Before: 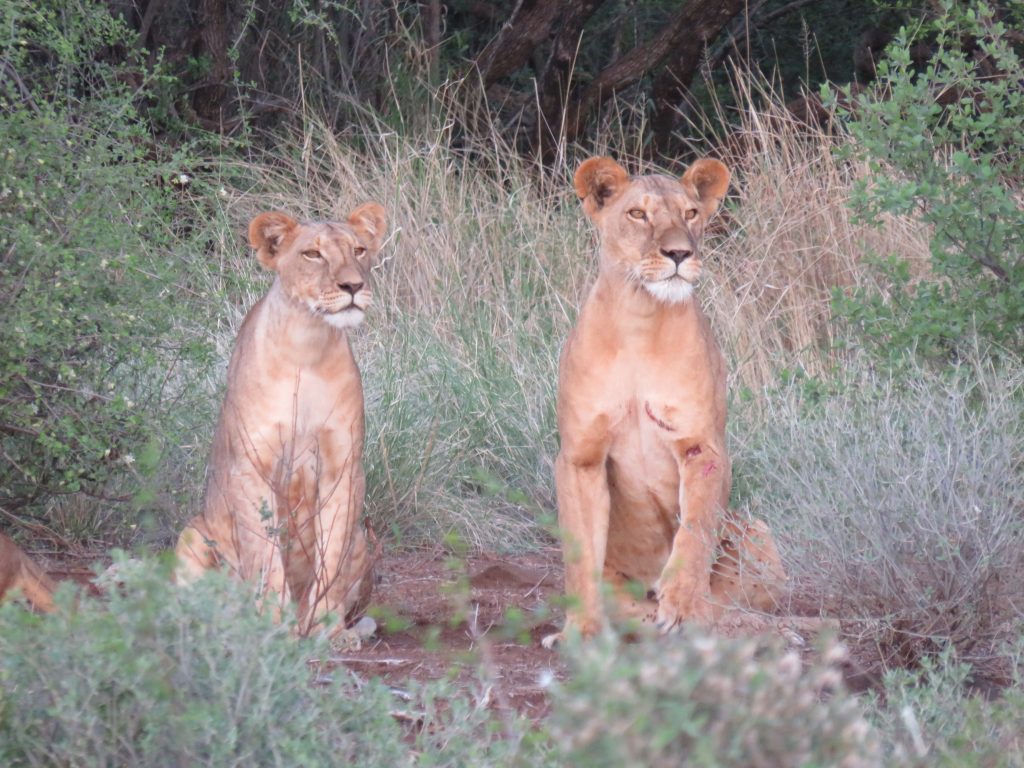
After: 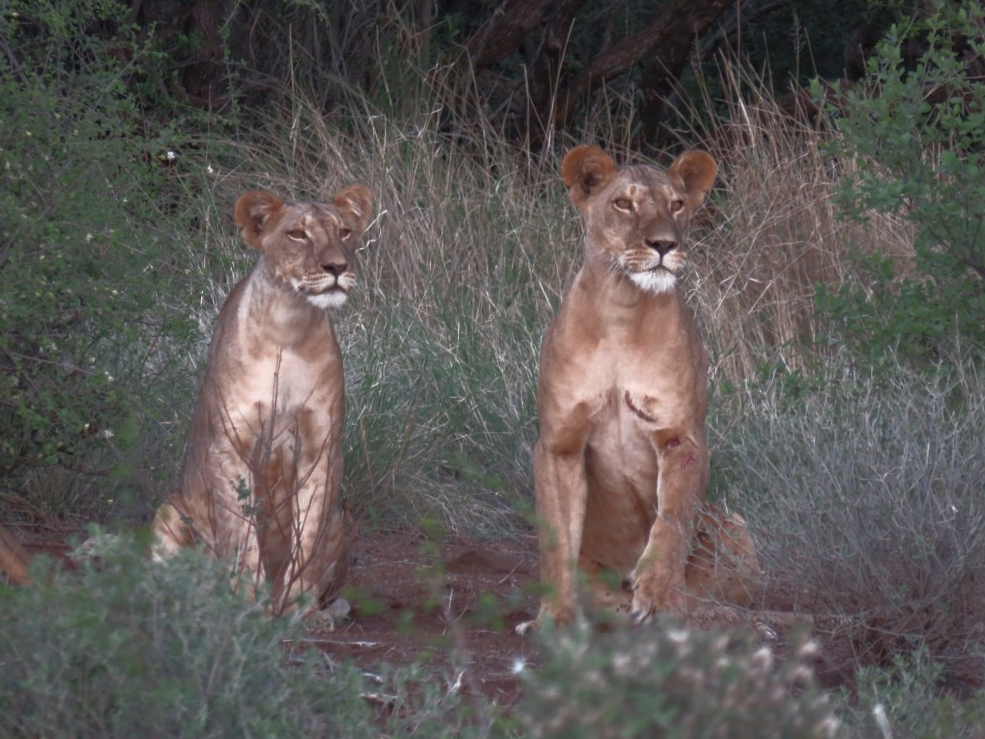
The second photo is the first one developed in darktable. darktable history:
base curve: curves: ch0 [(0, 0) (0.564, 0.291) (0.802, 0.731) (1, 1)]
color balance: contrast fulcrum 17.78%
crop and rotate: angle -1.69°
exposure: exposure 0.014 EV, compensate highlight preservation false
